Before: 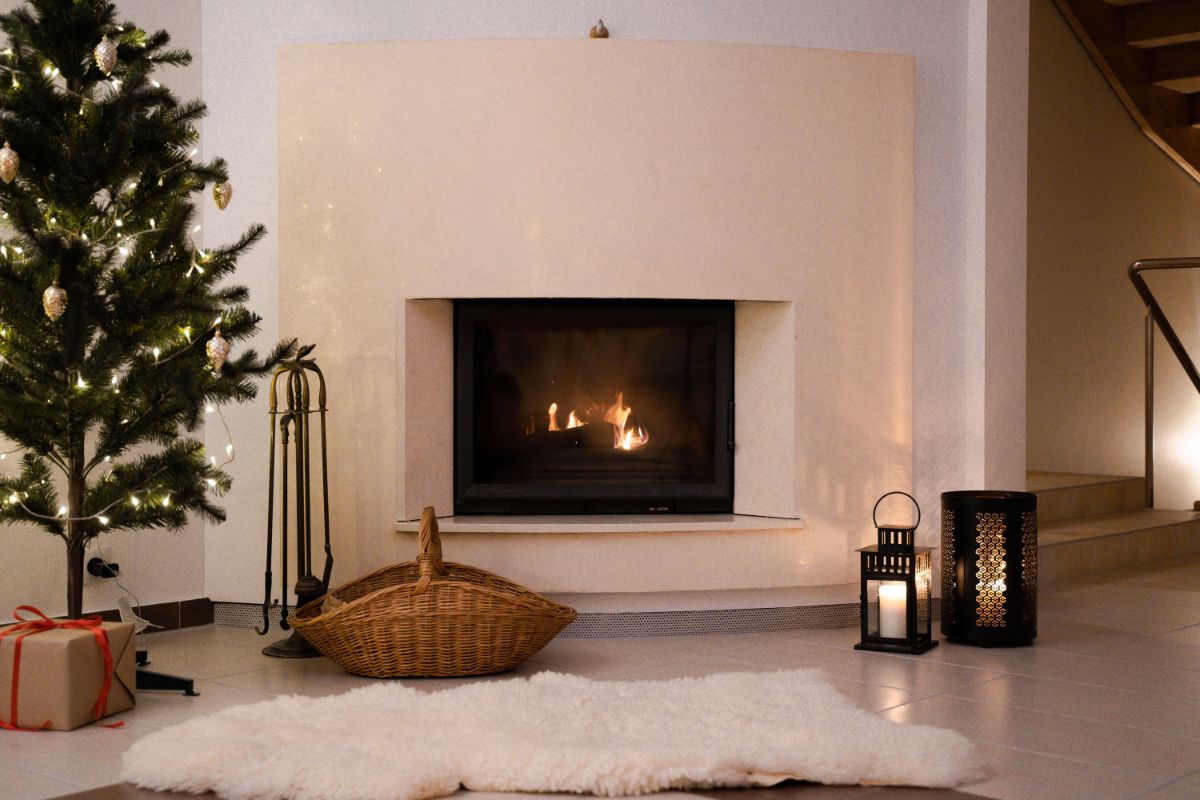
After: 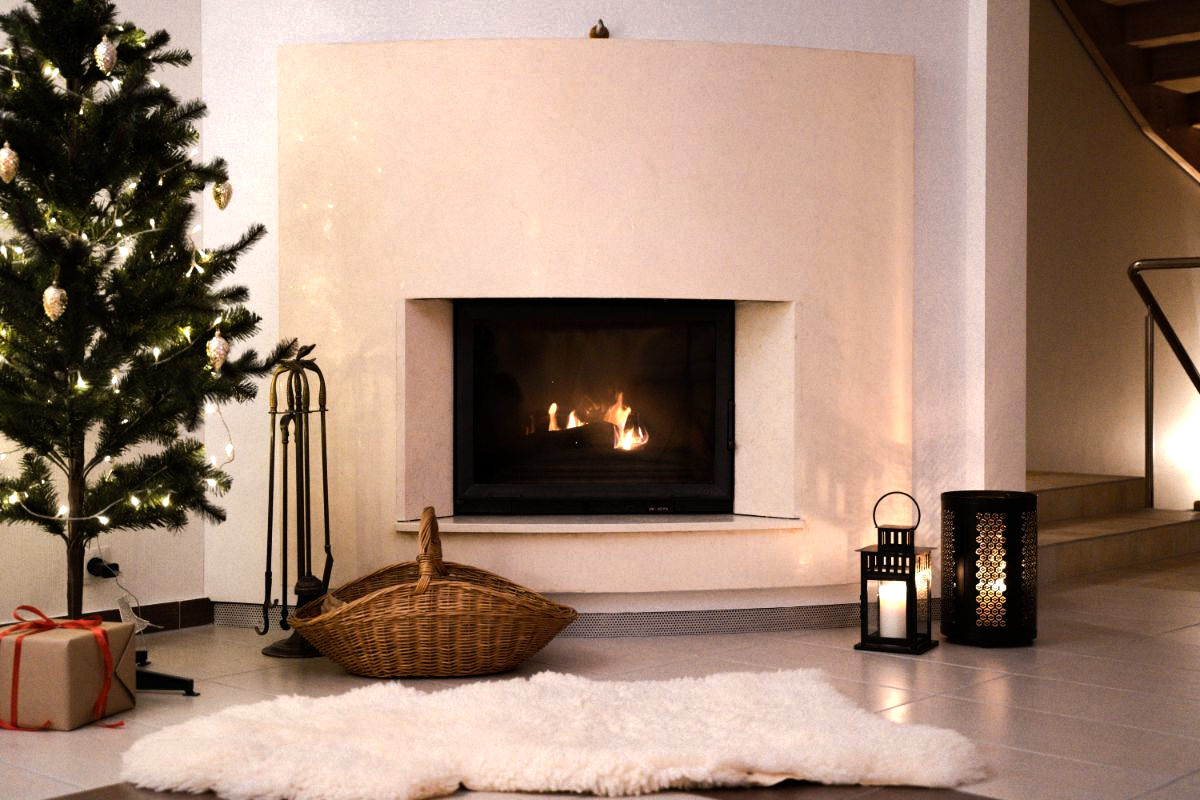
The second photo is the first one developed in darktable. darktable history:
shadows and highlights: soften with gaussian
tone equalizer: -8 EV -0.75 EV, -7 EV -0.7 EV, -6 EV -0.6 EV, -5 EV -0.4 EV, -3 EV 0.4 EV, -2 EV 0.6 EV, -1 EV 0.7 EV, +0 EV 0.75 EV, edges refinement/feathering 500, mask exposure compensation -1.57 EV, preserve details no
